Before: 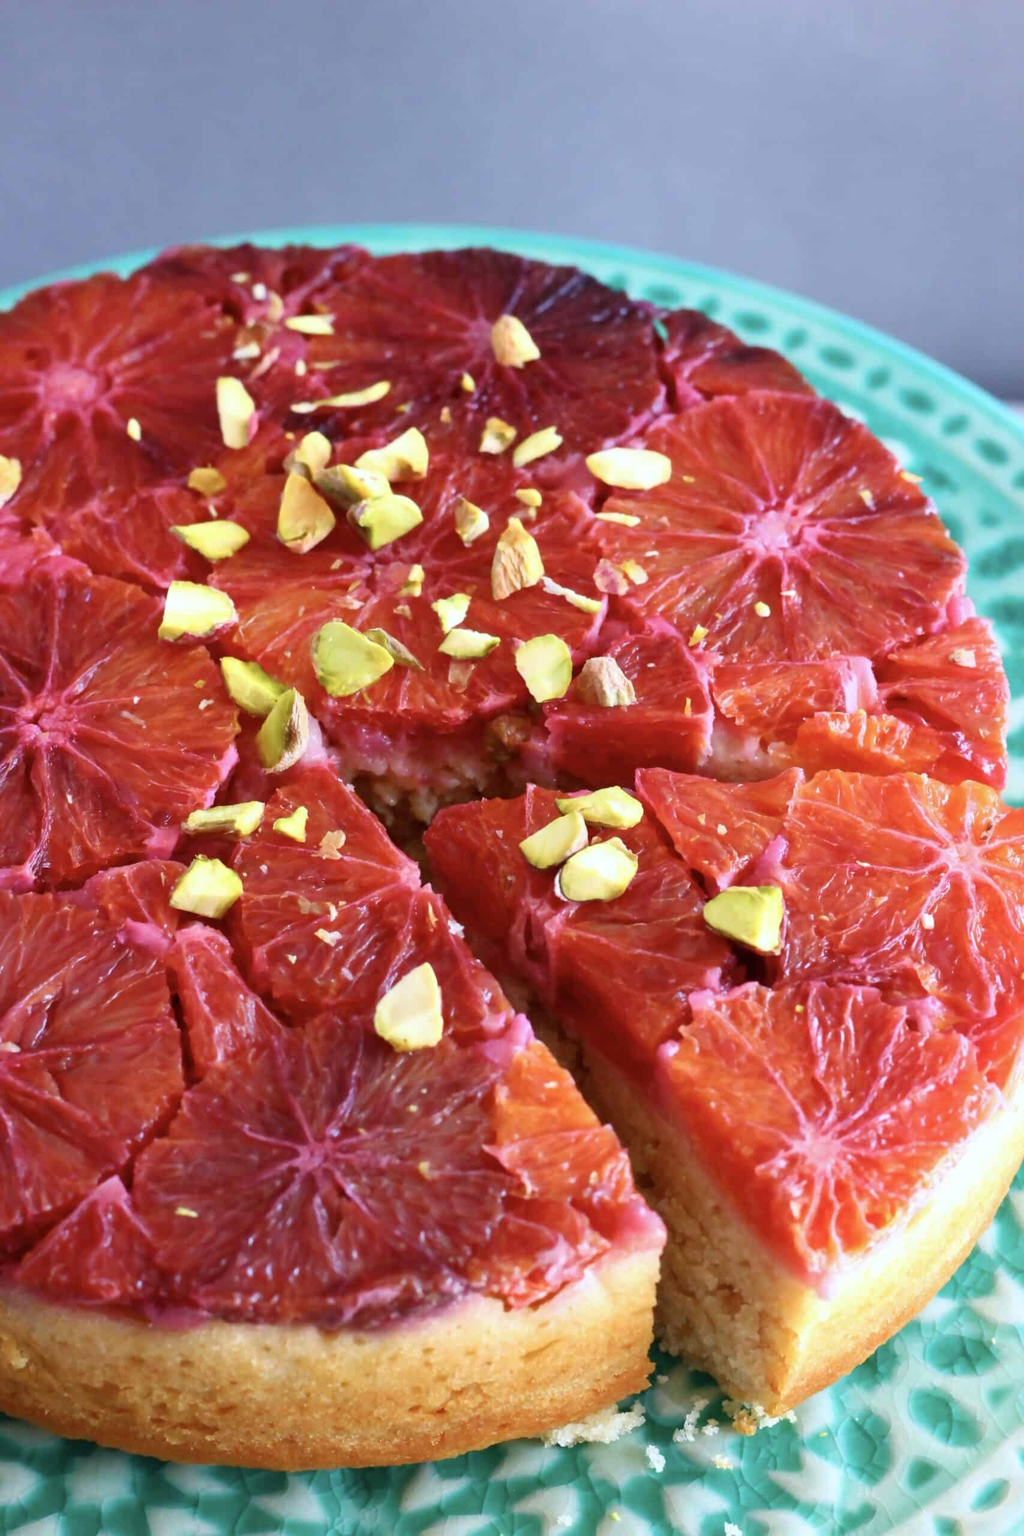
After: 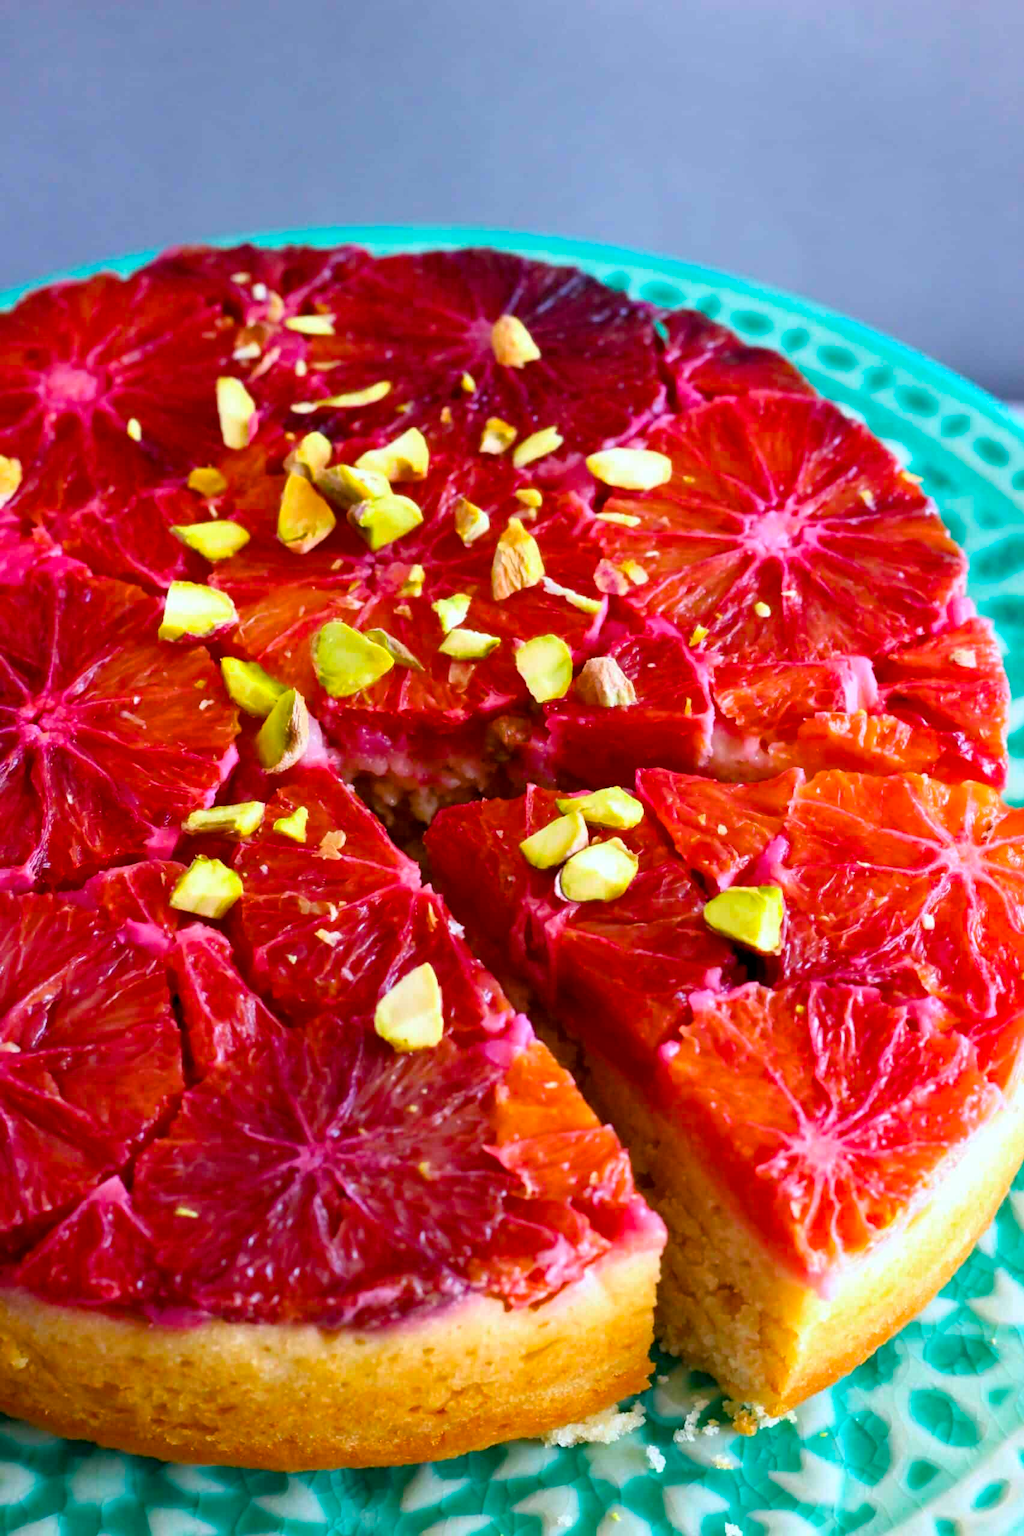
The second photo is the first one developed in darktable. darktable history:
color balance rgb: global offset › luminance -0.467%, perceptual saturation grading › global saturation 29.914%, global vibrance 9.205%
